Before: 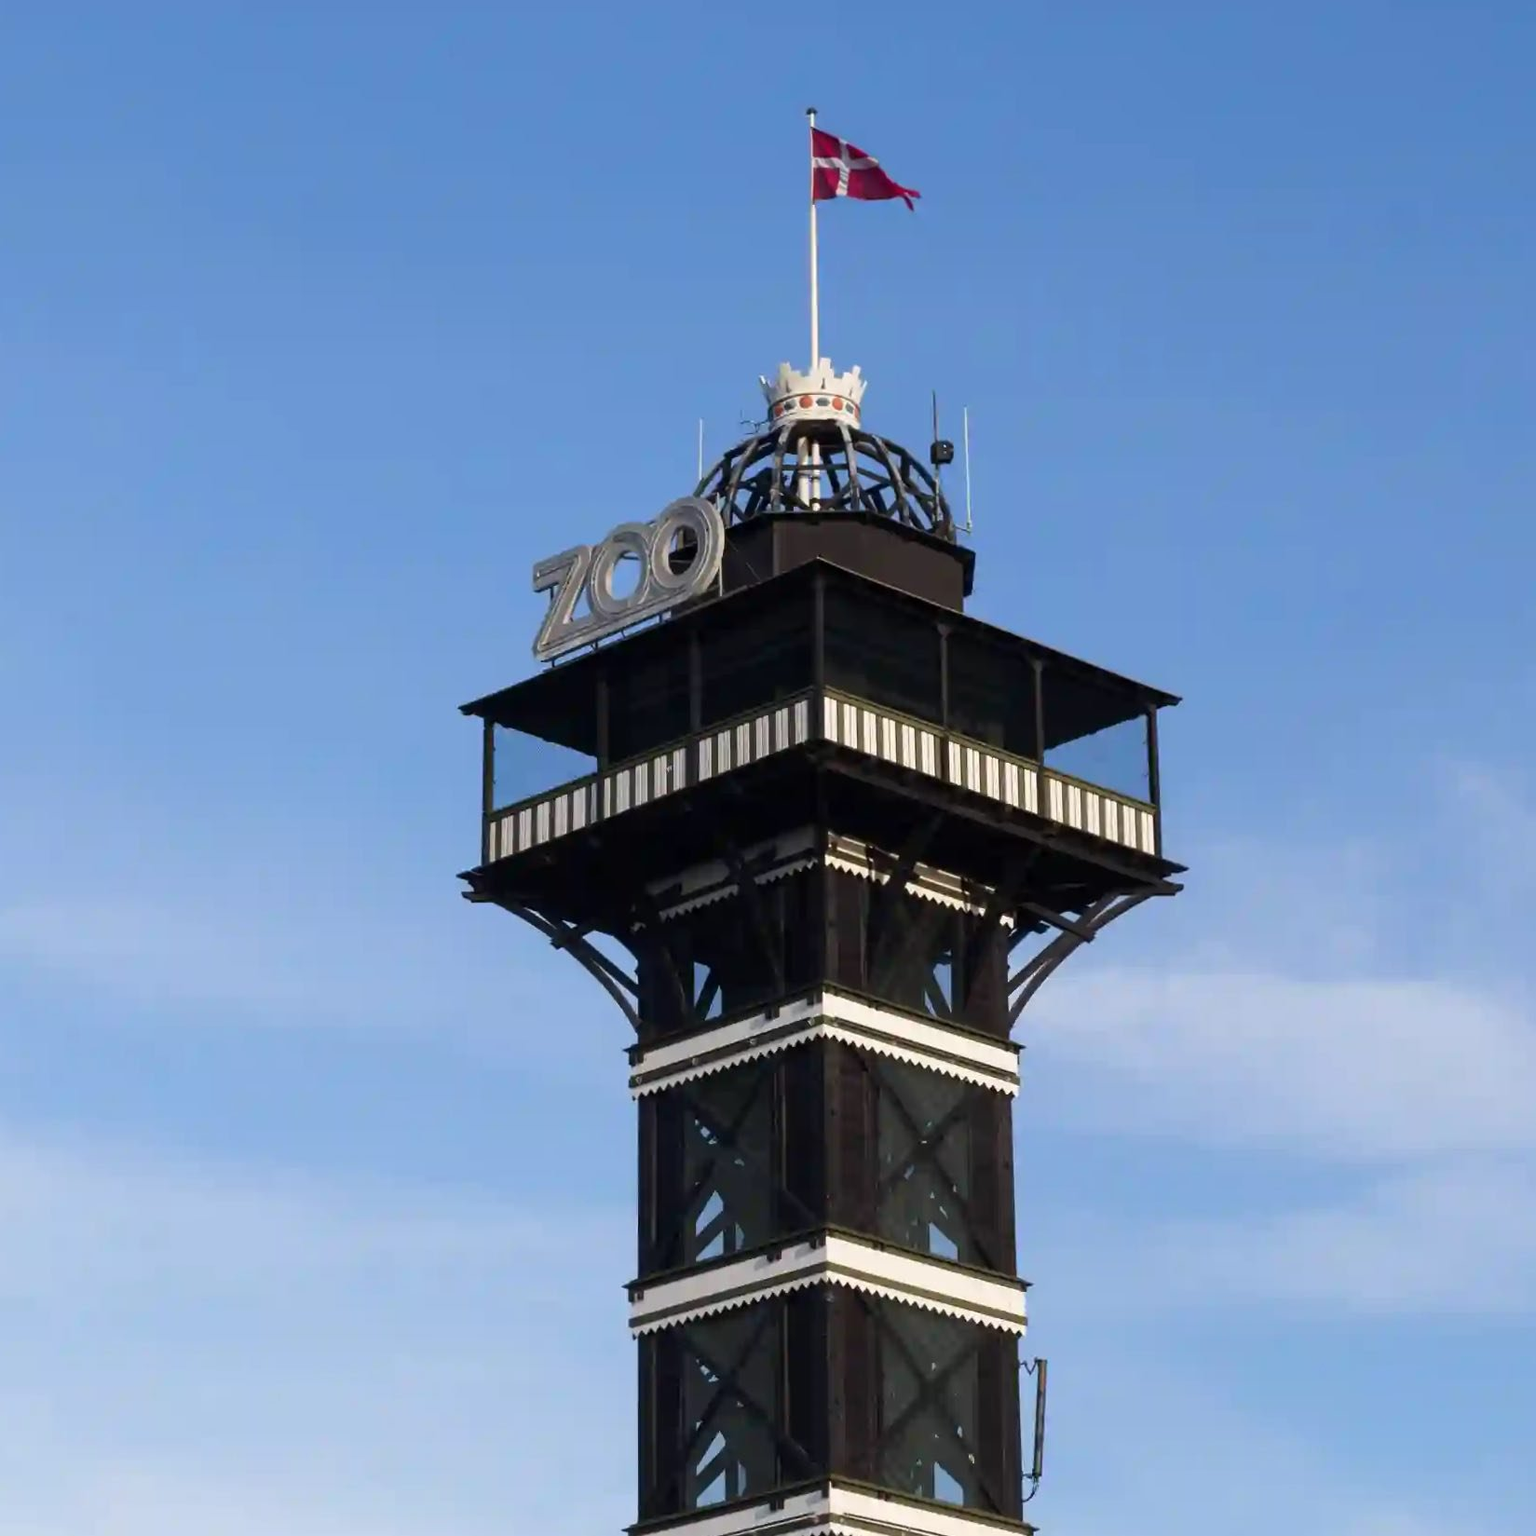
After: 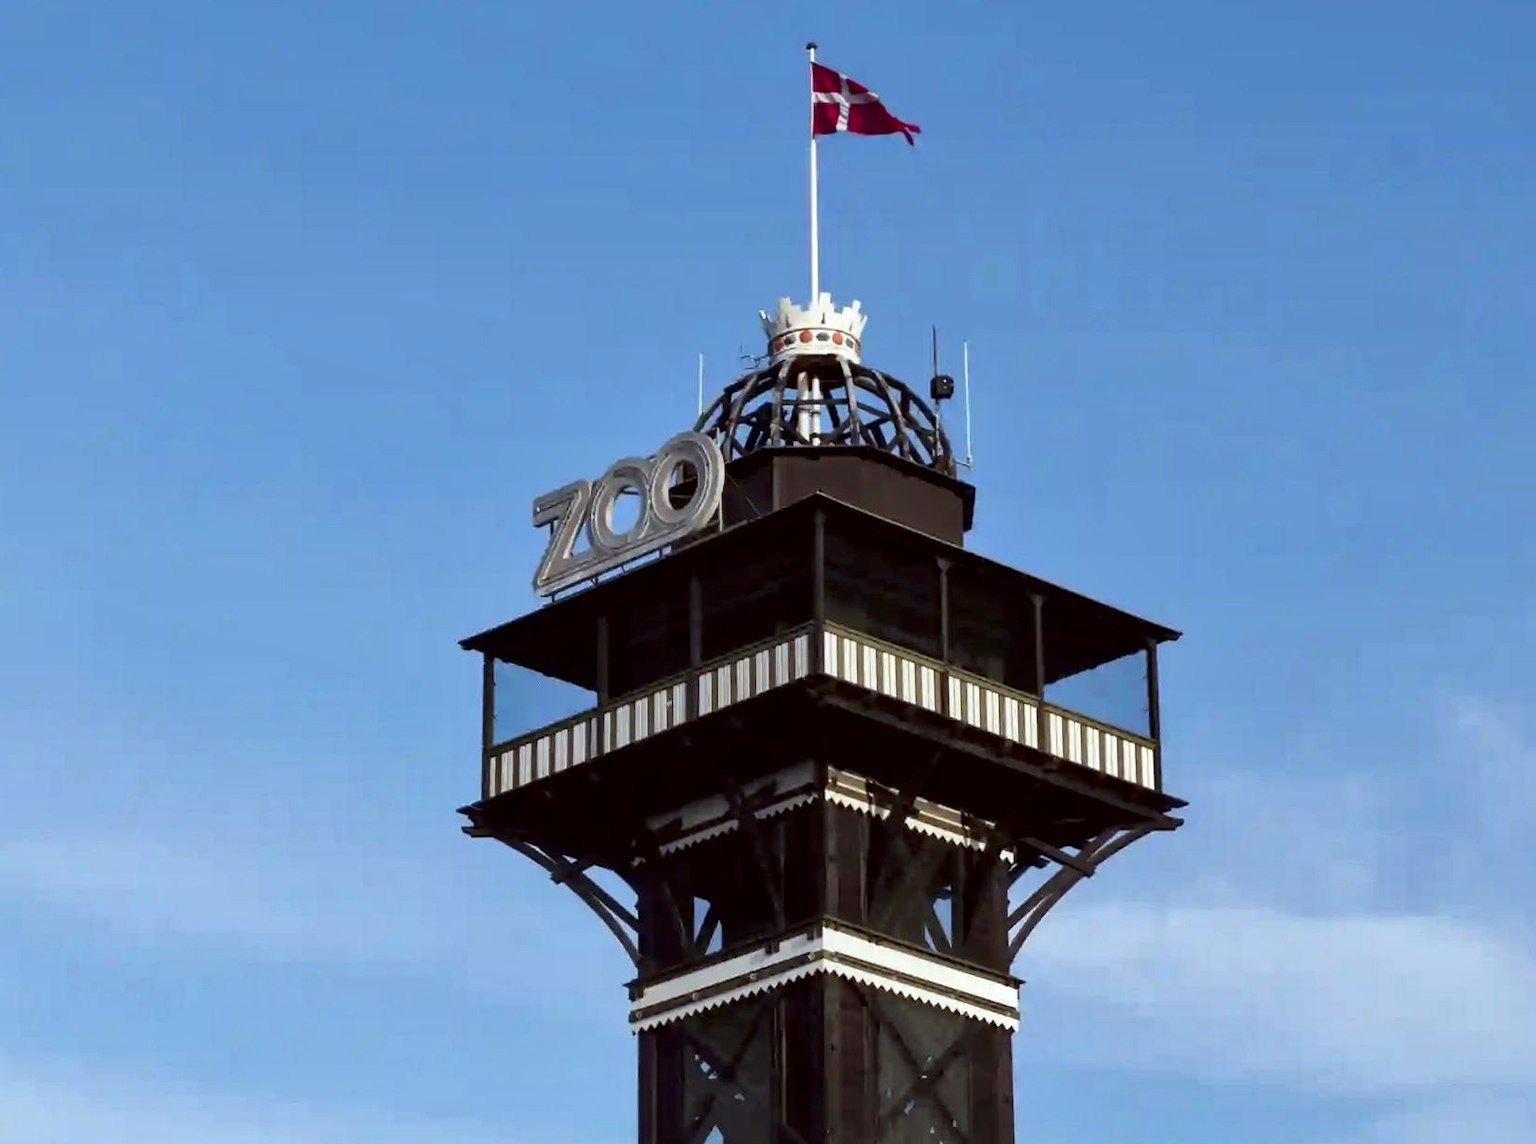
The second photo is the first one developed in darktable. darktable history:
local contrast: mode bilateral grid, contrast 24, coarseness 60, detail 152%, midtone range 0.2
color correction: highlights a* -4.96, highlights b* -4.2, shadows a* 4.11, shadows b* 4.06
crop: top 4.261%, bottom 21.204%
